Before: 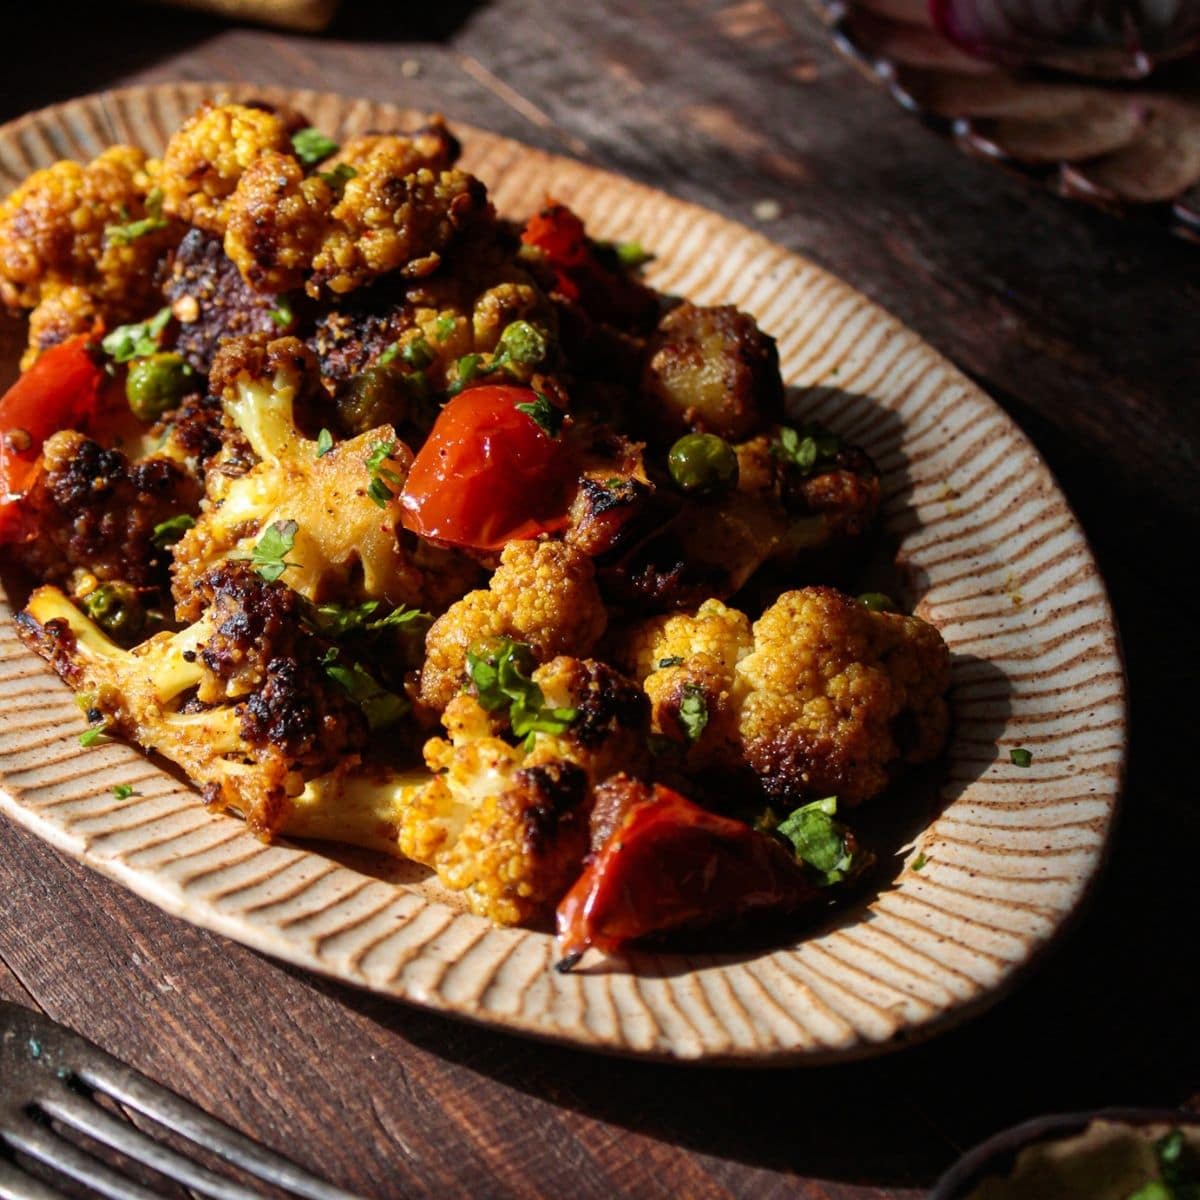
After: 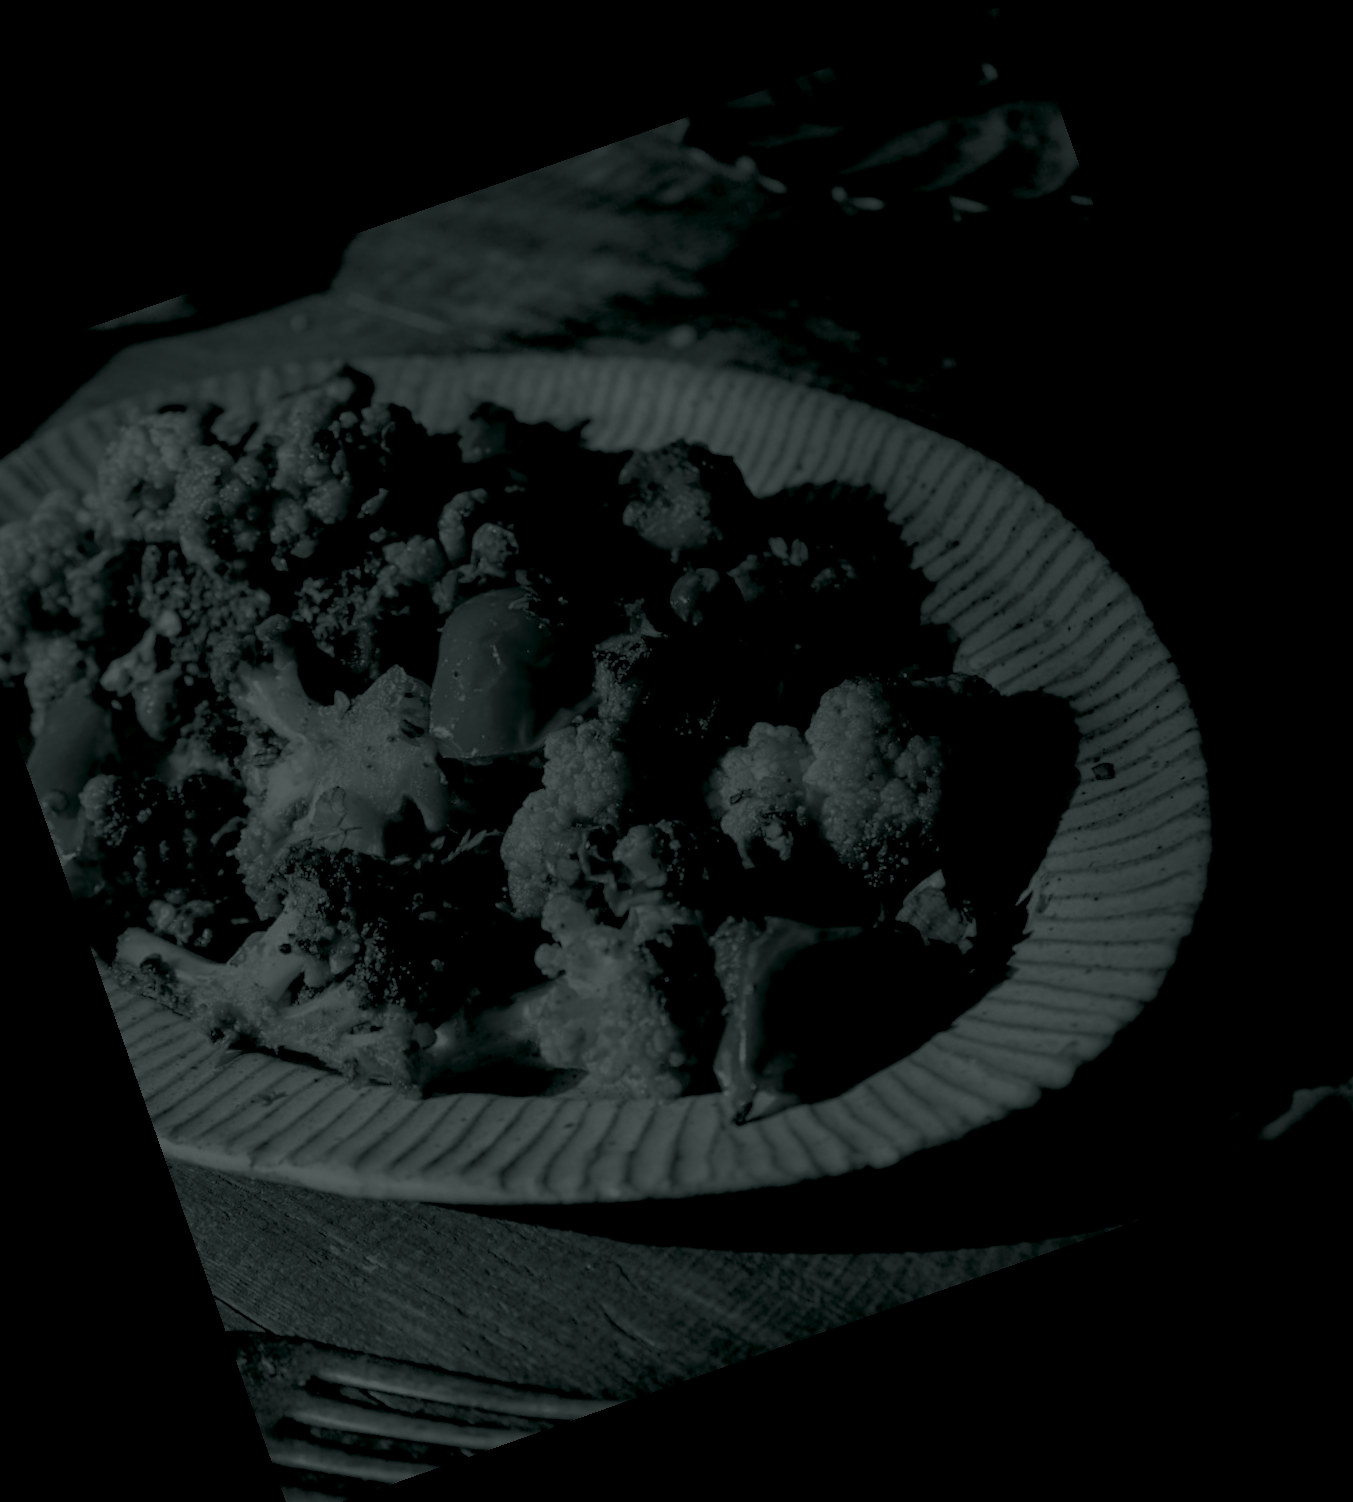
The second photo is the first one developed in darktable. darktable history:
rotate and perspective: rotation 0.192°, lens shift (horizontal) -0.015, crop left 0.005, crop right 0.996, crop top 0.006, crop bottom 0.99
colorize: hue 90°, saturation 19%, lightness 1.59%, version 1
crop and rotate: angle 19.43°, left 6.812%, right 4.125%, bottom 1.087%
tone curve: curves: ch0 [(0, 0) (0.003, 0.019) (0.011, 0.019) (0.025, 0.023) (0.044, 0.032) (0.069, 0.046) (0.1, 0.073) (0.136, 0.129) (0.177, 0.207) (0.224, 0.295) (0.277, 0.394) (0.335, 0.48) (0.399, 0.524) (0.468, 0.575) (0.543, 0.628) (0.623, 0.684) (0.709, 0.739) (0.801, 0.808) (0.898, 0.9) (1, 1)], preserve colors none
